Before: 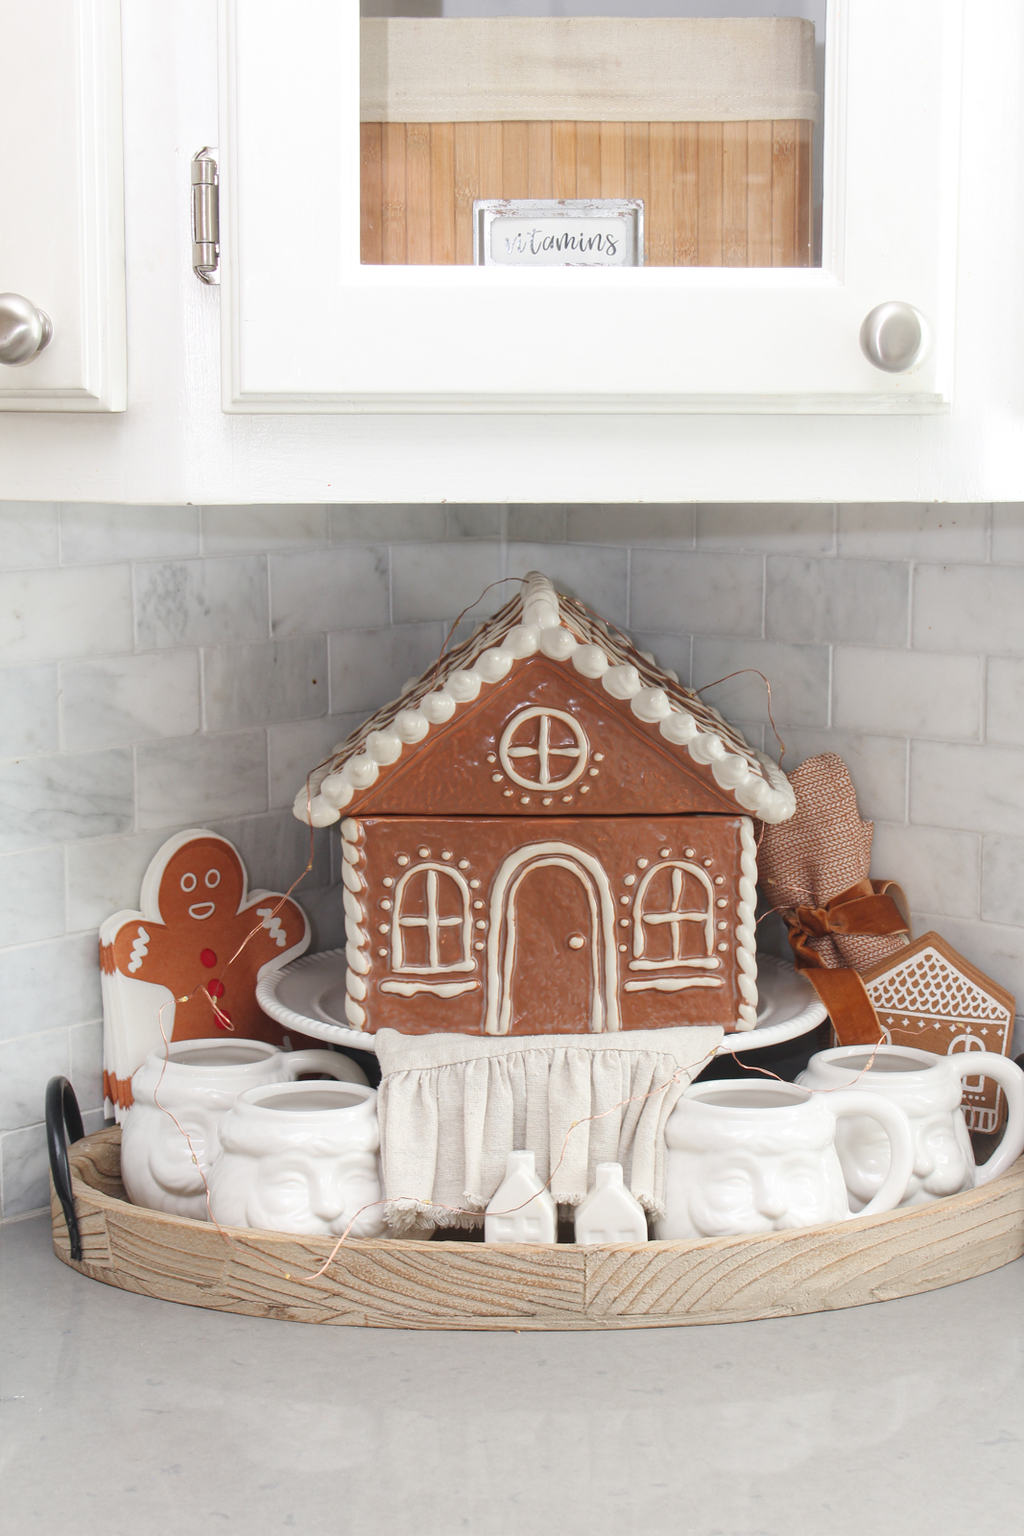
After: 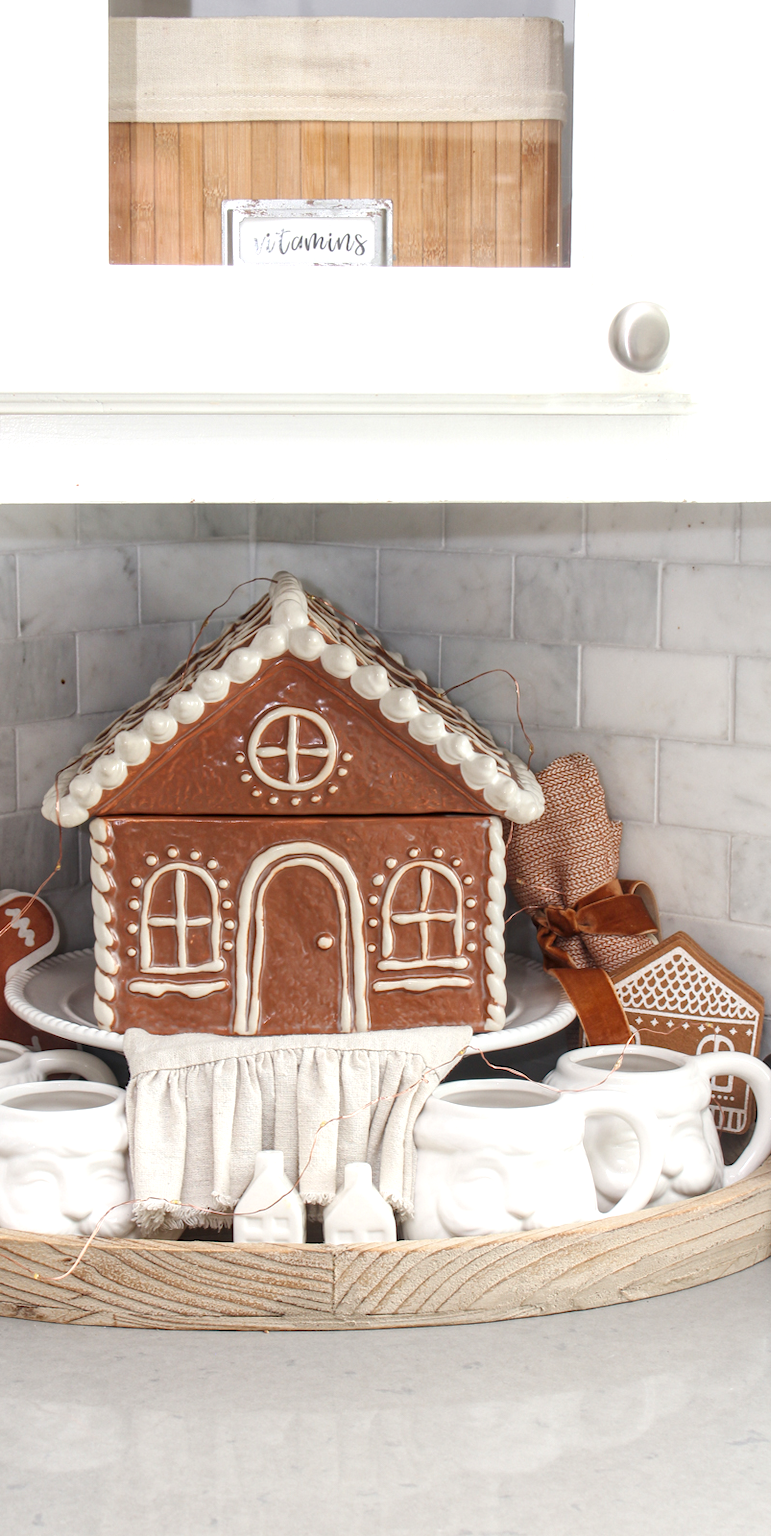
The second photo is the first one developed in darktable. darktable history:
crop and rotate: left 24.6%
color balance: contrast 10%
local contrast: on, module defaults
contrast brightness saturation: contrast 0.05
